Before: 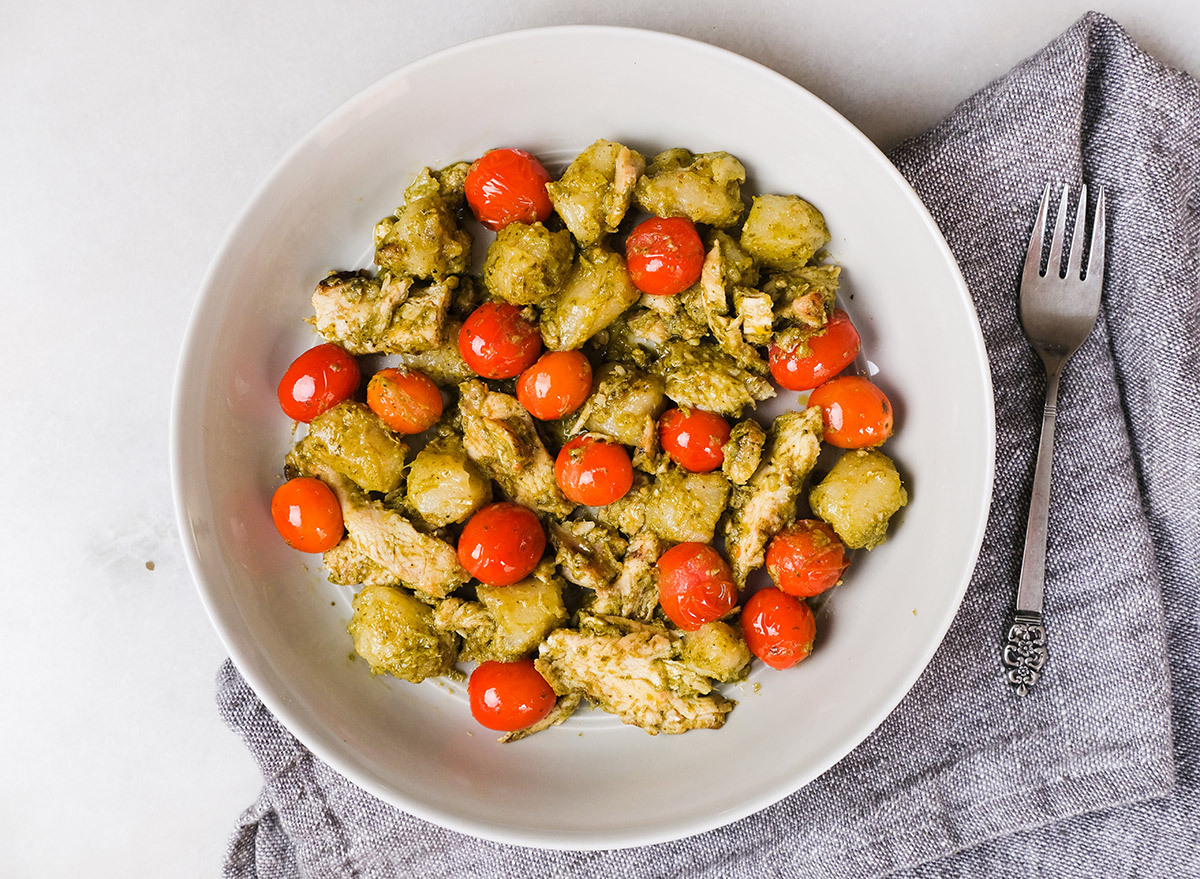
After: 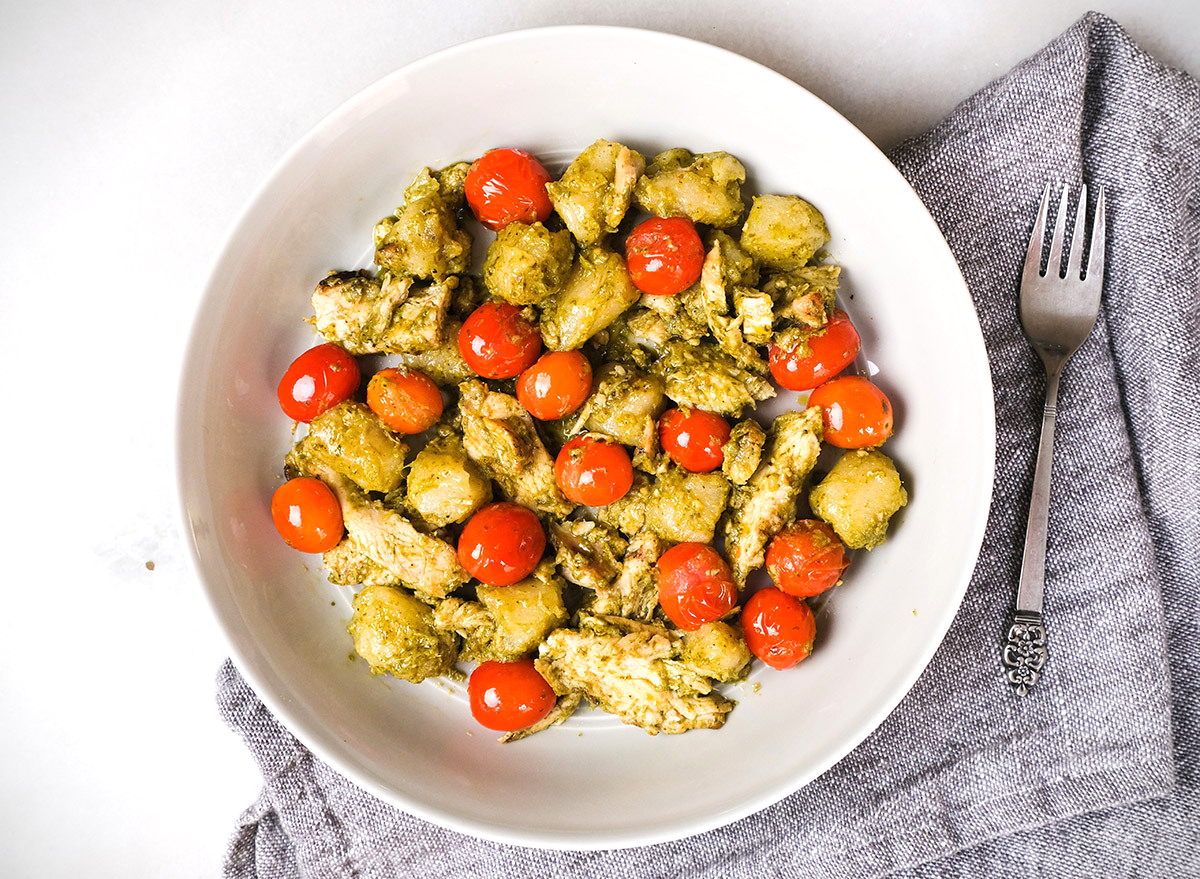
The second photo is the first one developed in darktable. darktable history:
exposure: exposure 0.345 EV, compensate highlight preservation false
vignetting: fall-off start 91.51%, saturation -0.66
